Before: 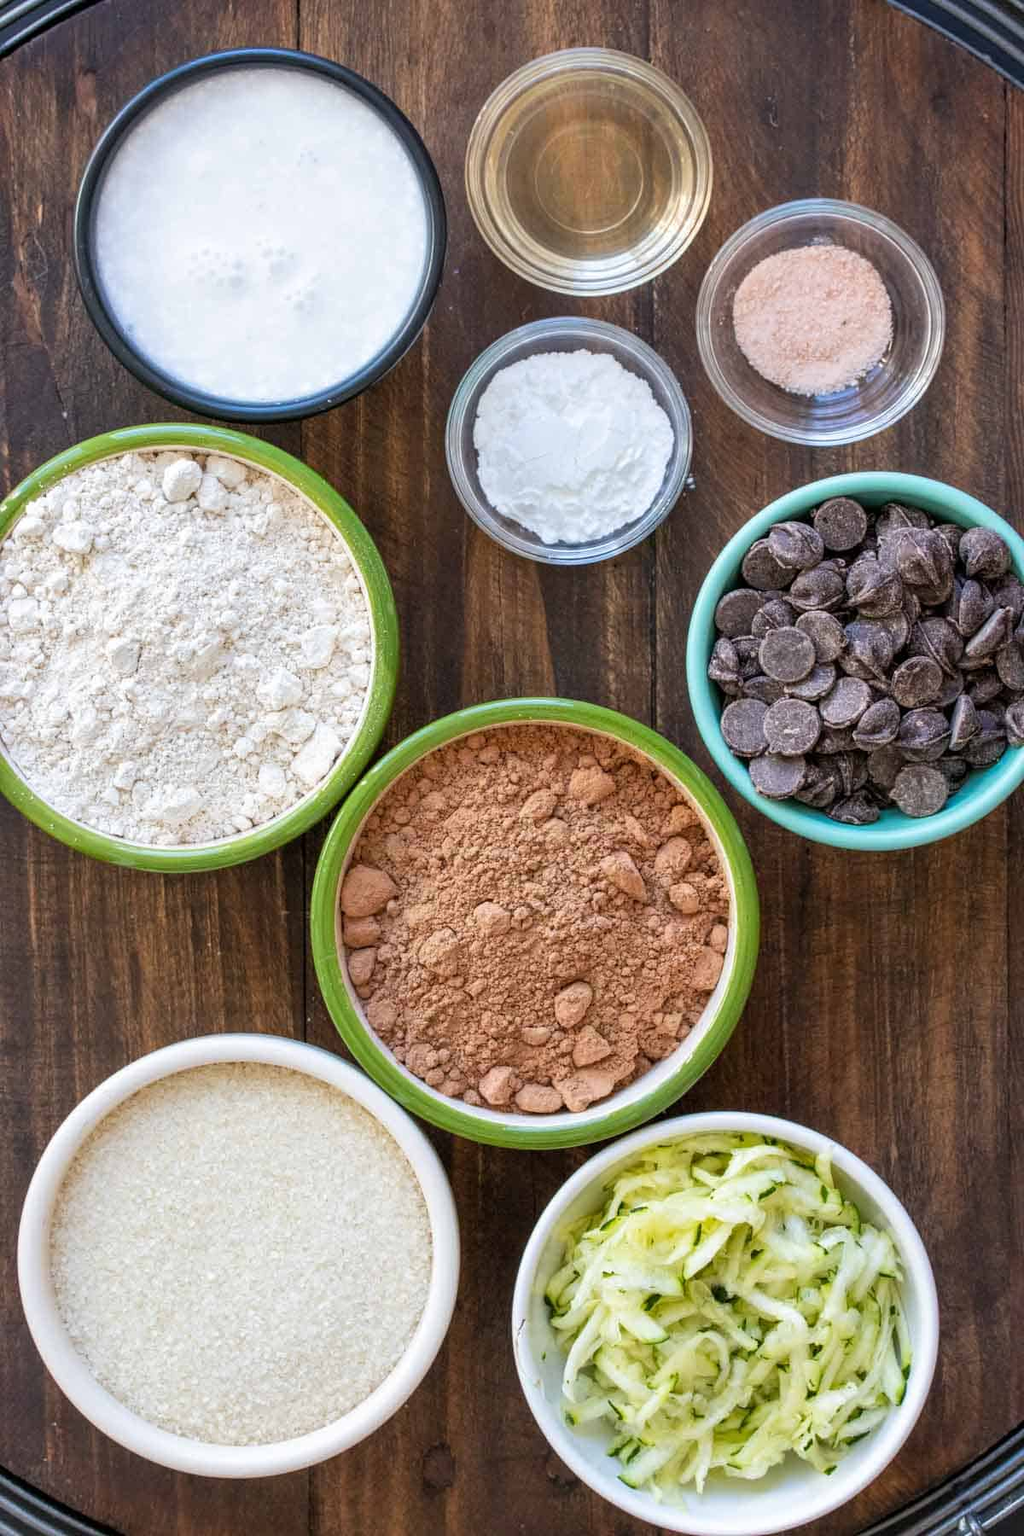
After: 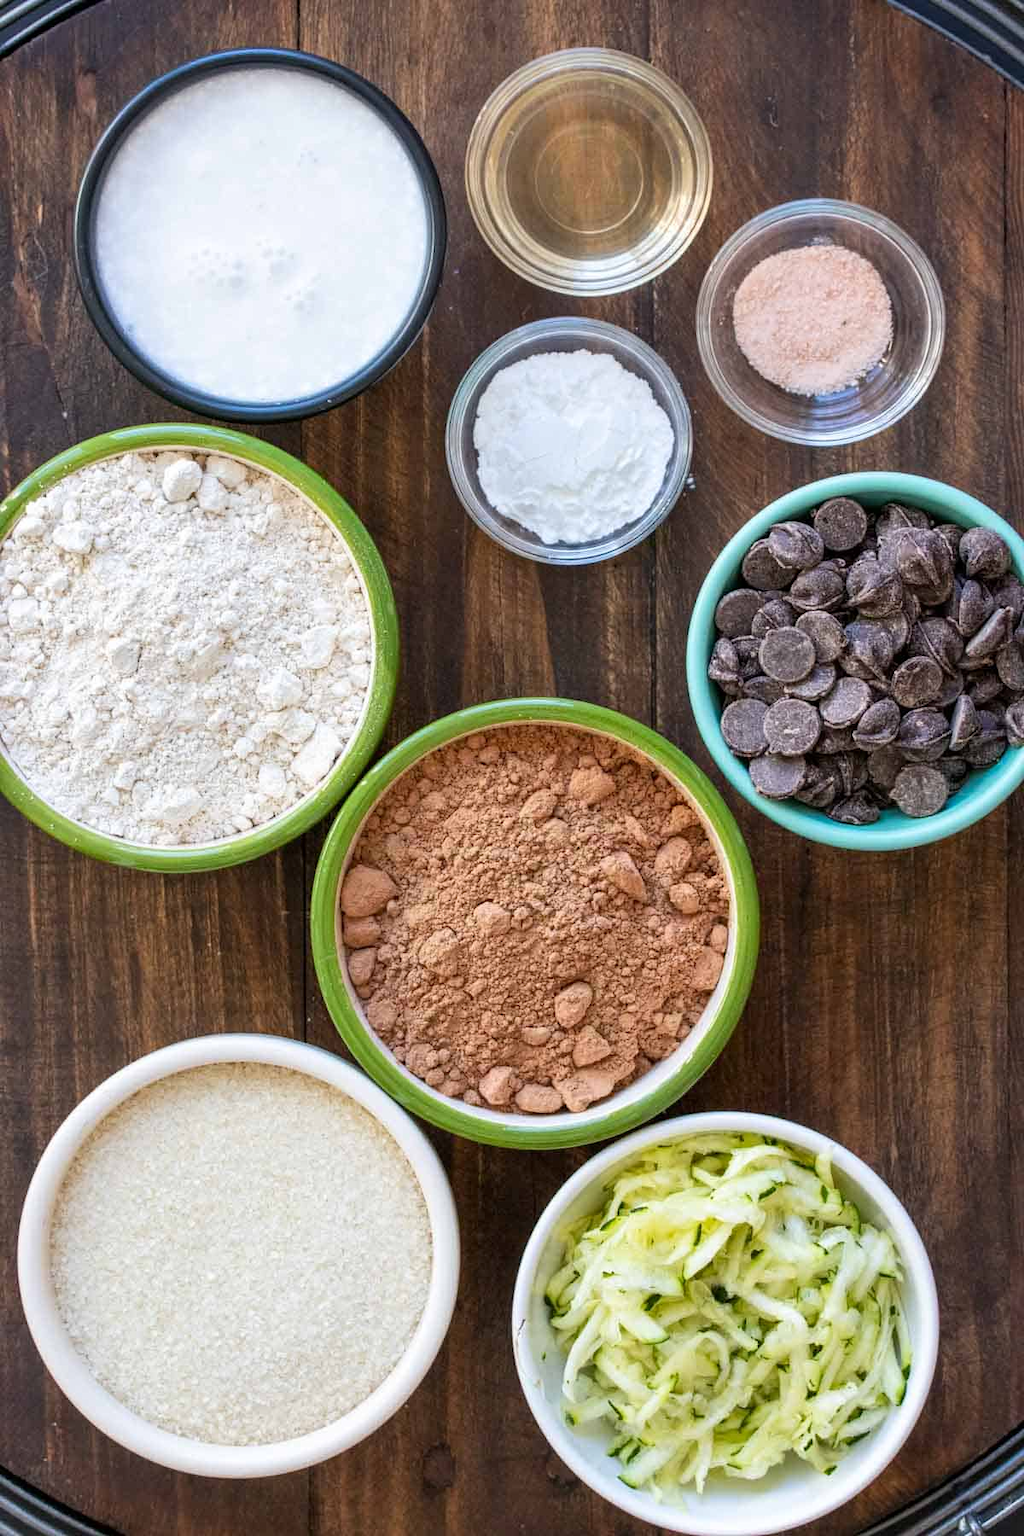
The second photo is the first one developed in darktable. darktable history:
contrast brightness saturation: contrast 0.081, saturation 0.02
